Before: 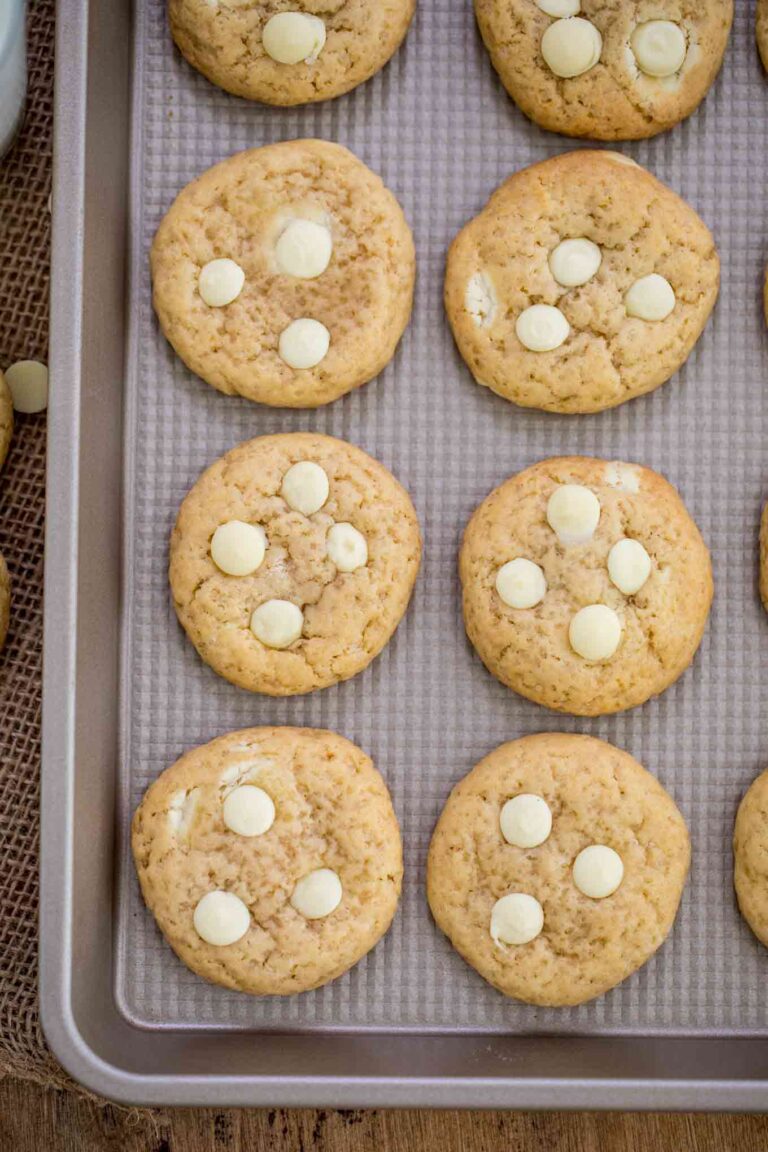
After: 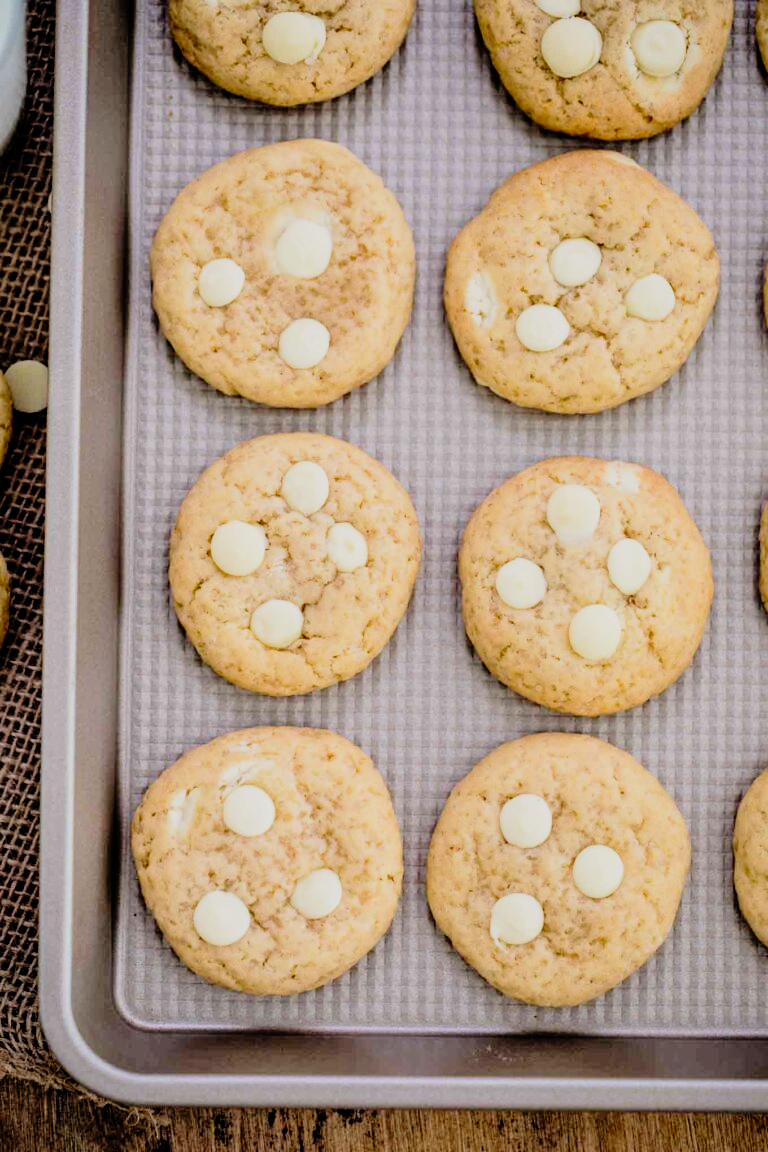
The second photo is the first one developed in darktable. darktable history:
exposure: exposure 0.078 EV, compensate highlight preservation false
tone curve: curves: ch0 [(0, 0) (0.003, 0.003) (0.011, 0.006) (0.025, 0.015) (0.044, 0.025) (0.069, 0.034) (0.1, 0.052) (0.136, 0.092) (0.177, 0.157) (0.224, 0.228) (0.277, 0.305) (0.335, 0.392) (0.399, 0.466) (0.468, 0.543) (0.543, 0.612) (0.623, 0.692) (0.709, 0.78) (0.801, 0.865) (0.898, 0.935) (1, 1)], preserve colors none
filmic rgb: black relative exposure -4.14 EV, white relative exposure 5.1 EV, hardness 2.11, contrast 1.165
